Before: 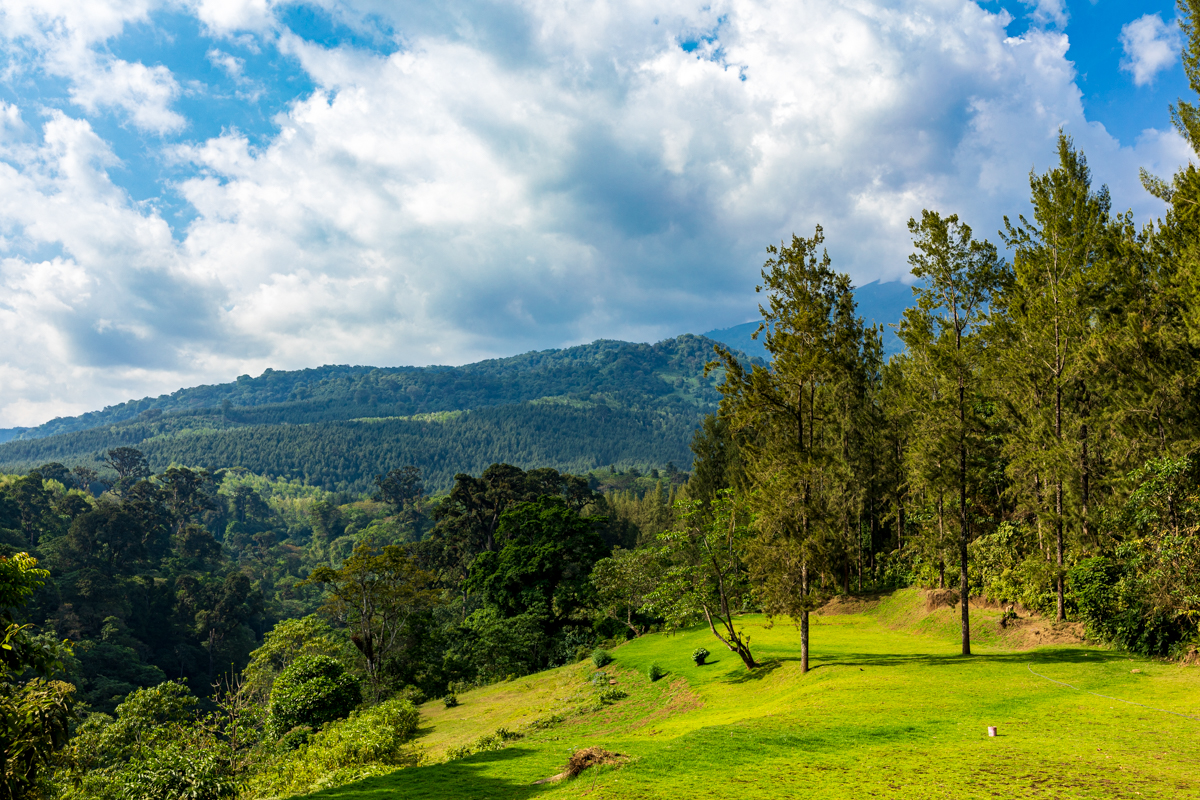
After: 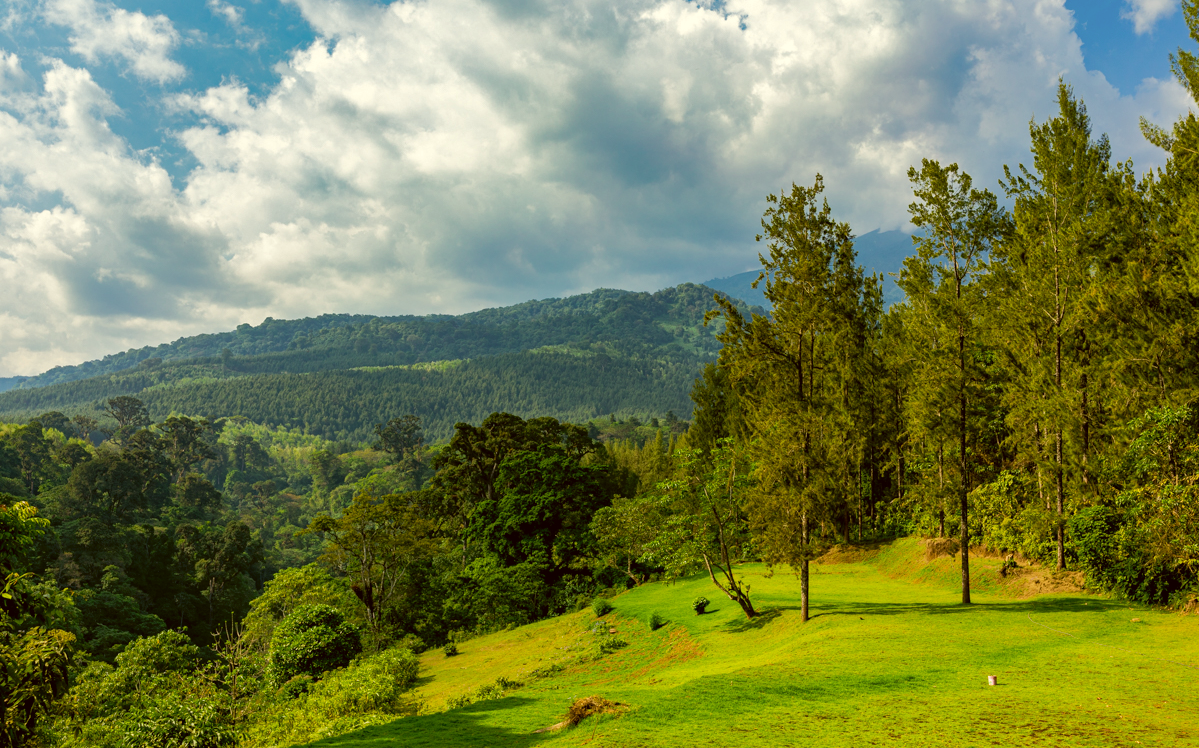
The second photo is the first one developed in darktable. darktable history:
color correction: highlights a* -1.55, highlights b* 10.51, shadows a* 0.74, shadows b* 19.12
crop and rotate: top 6.495%
shadows and highlights: on, module defaults
